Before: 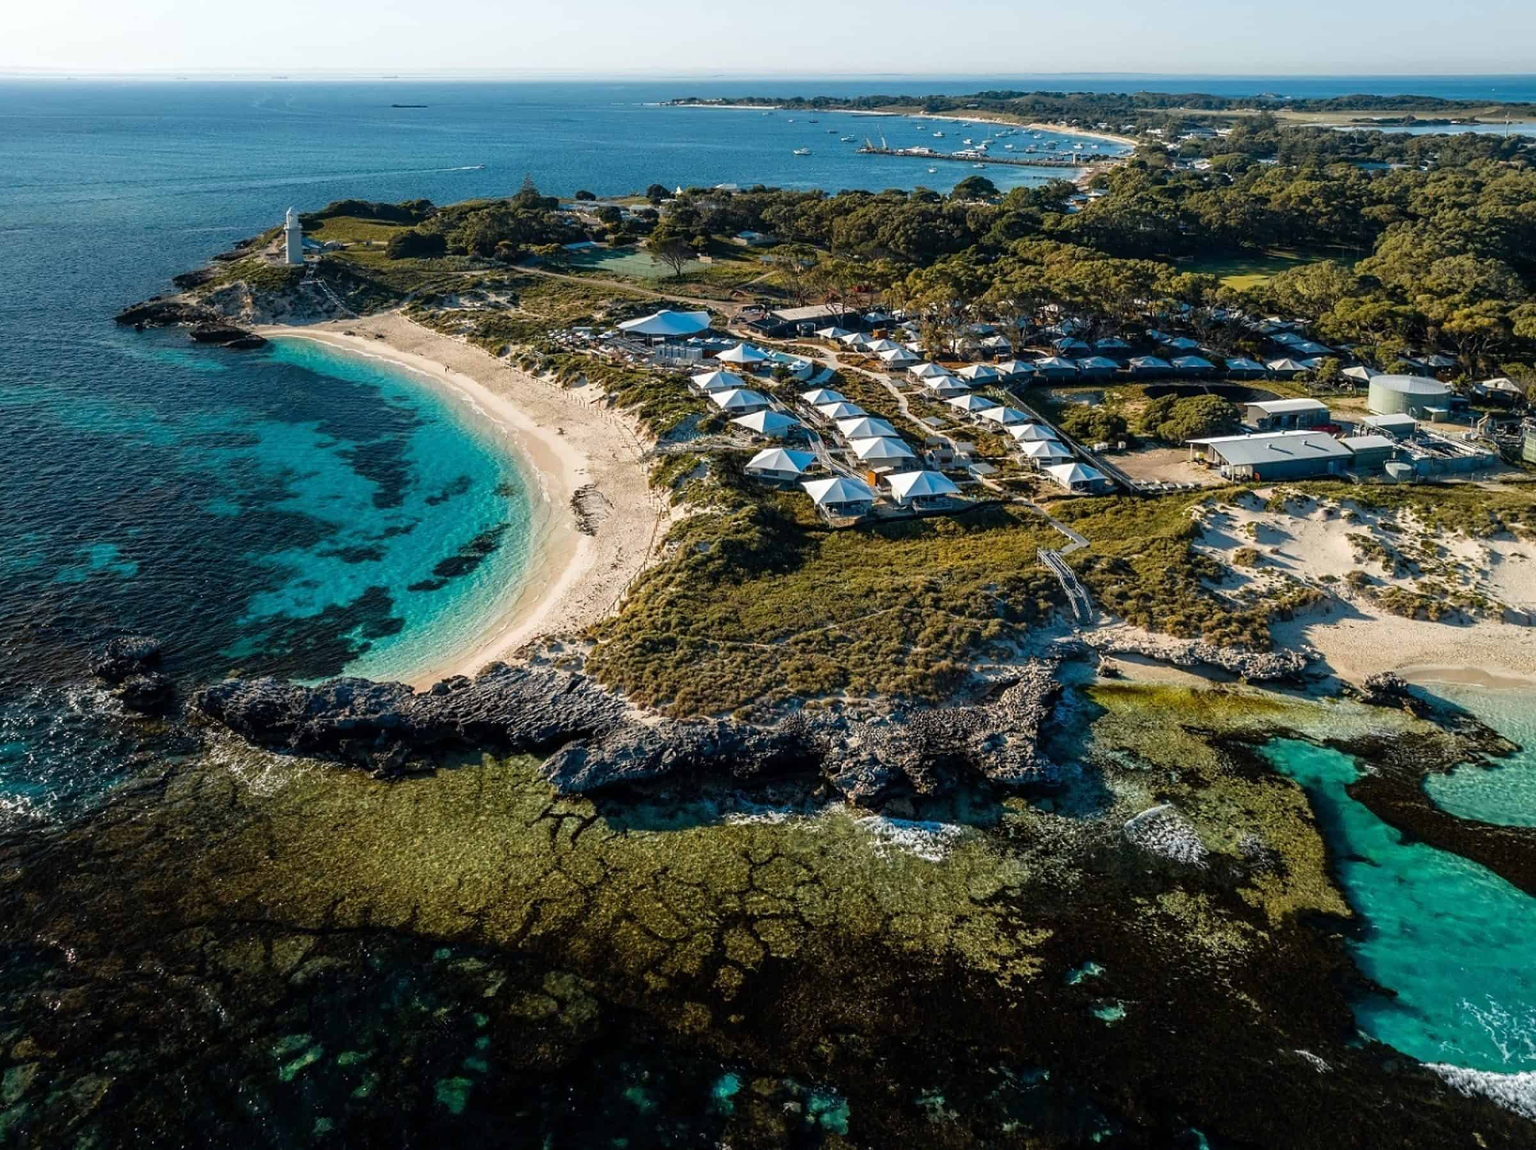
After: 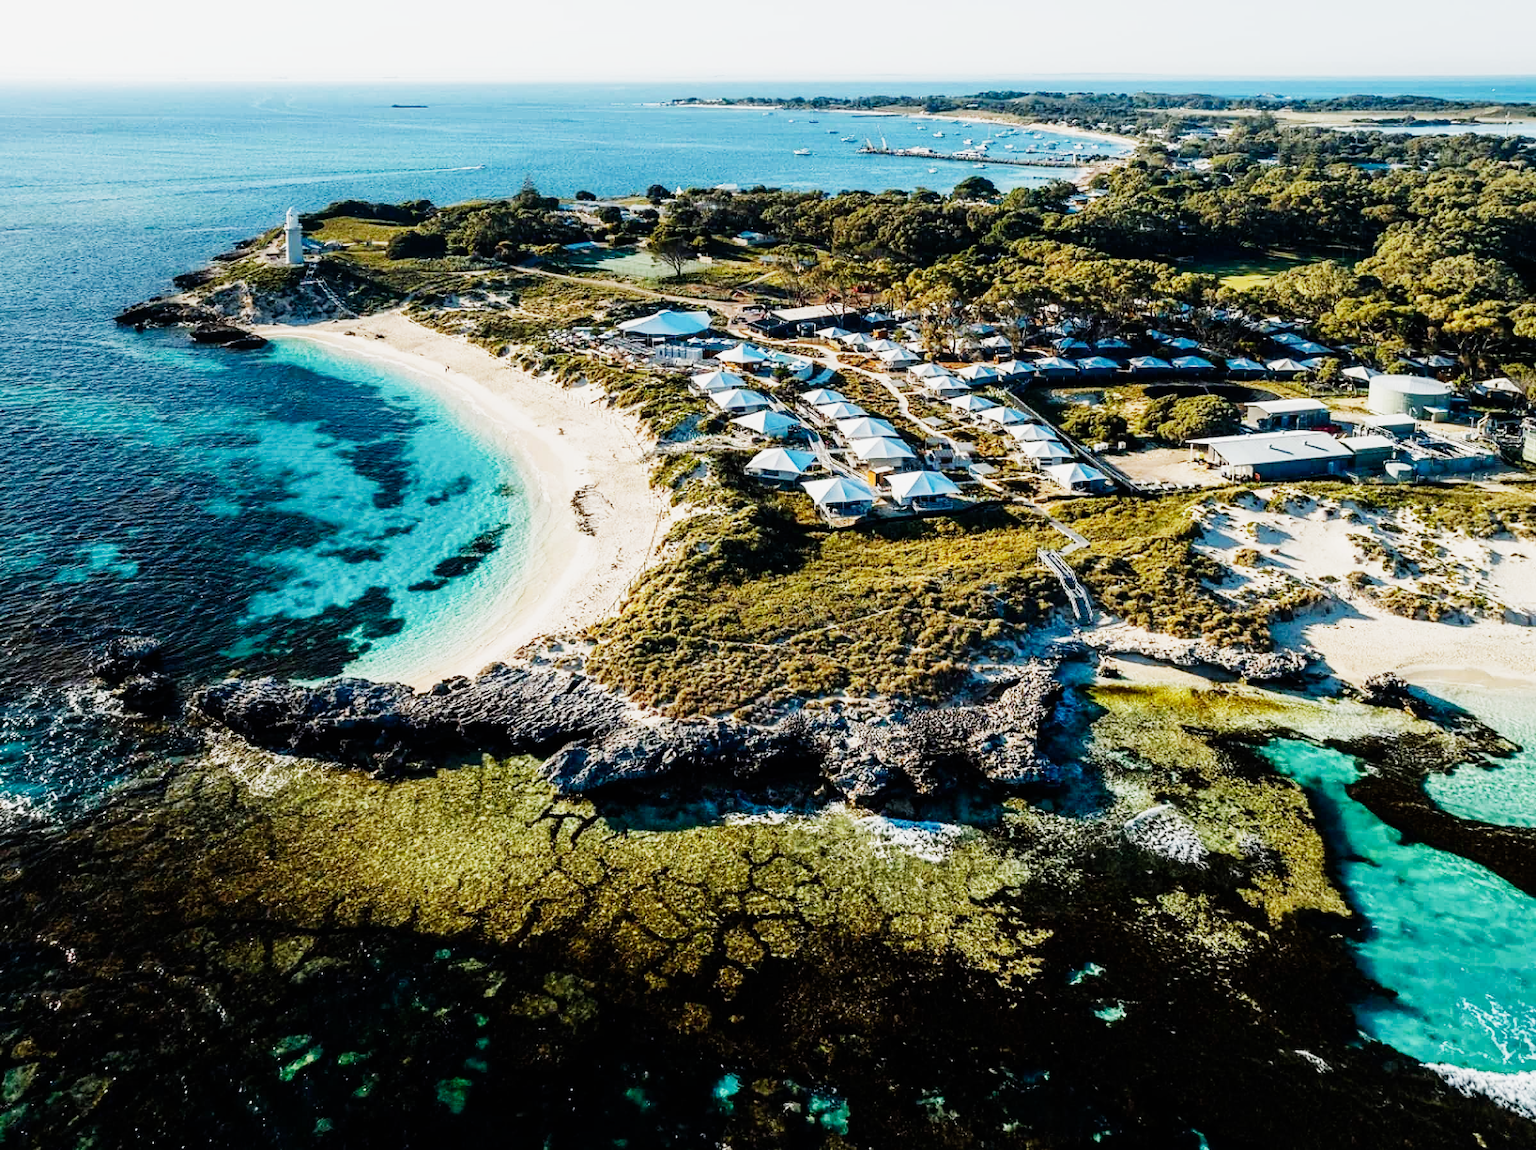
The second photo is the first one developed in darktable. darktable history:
exposure: black level correction 0, exposure 1.1 EV, compensate exposure bias true, compensate highlight preservation false
sigmoid: contrast 1.8, skew -0.2, preserve hue 0%, red attenuation 0.1, red rotation 0.035, green attenuation 0.1, green rotation -0.017, blue attenuation 0.15, blue rotation -0.052, base primaries Rec2020
